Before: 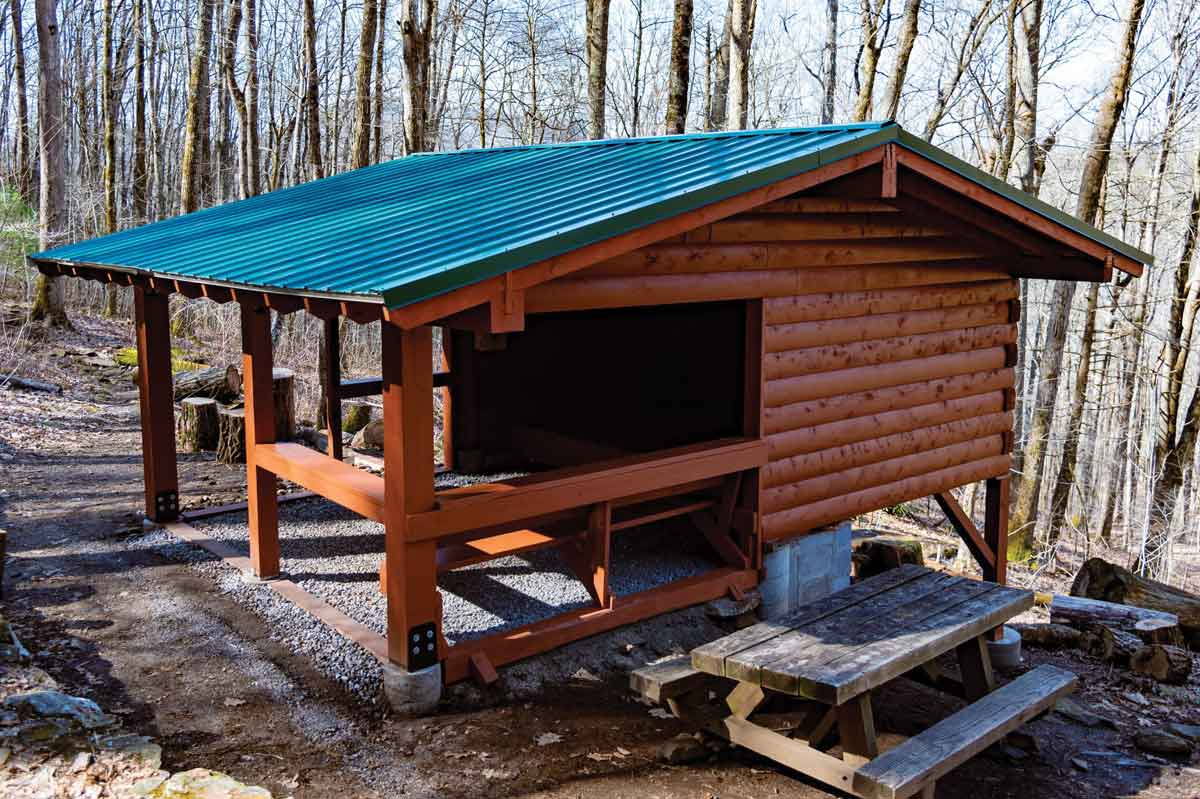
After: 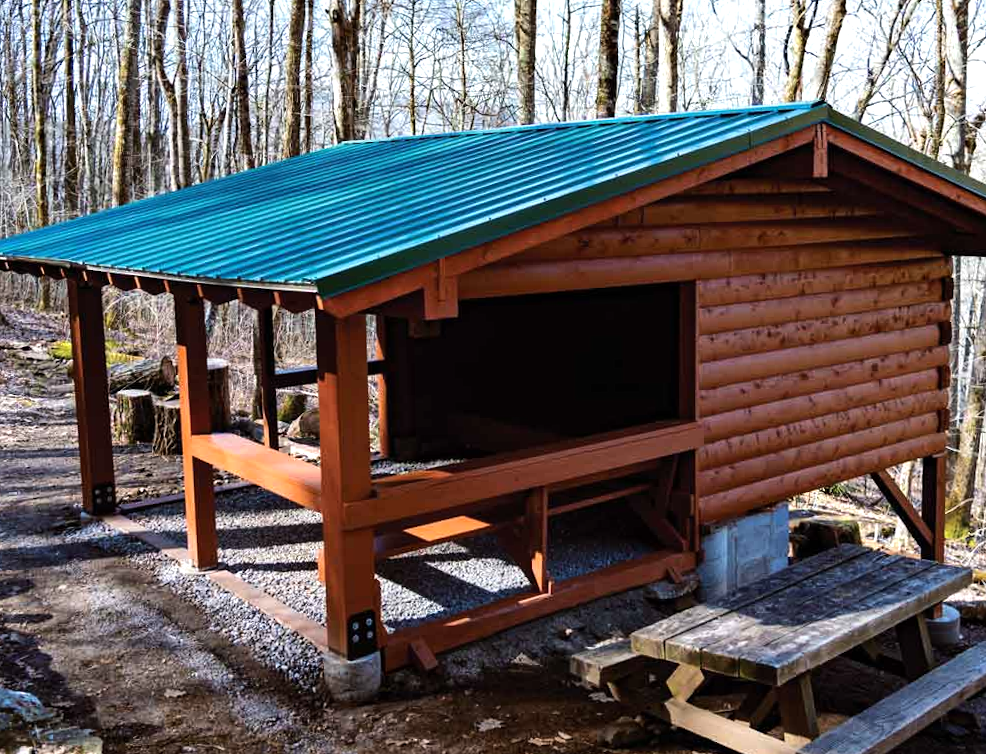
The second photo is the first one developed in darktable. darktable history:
crop and rotate: angle 1°, left 4.281%, top 0.642%, right 11.383%, bottom 2.486%
tone equalizer: -8 EV -0.417 EV, -7 EV -0.389 EV, -6 EV -0.333 EV, -5 EV -0.222 EV, -3 EV 0.222 EV, -2 EV 0.333 EV, -1 EV 0.389 EV, +0 EV 0.417 EV, edges refinement/feathering 500, mask exposure compensation -1.25 EV, preserve details no
